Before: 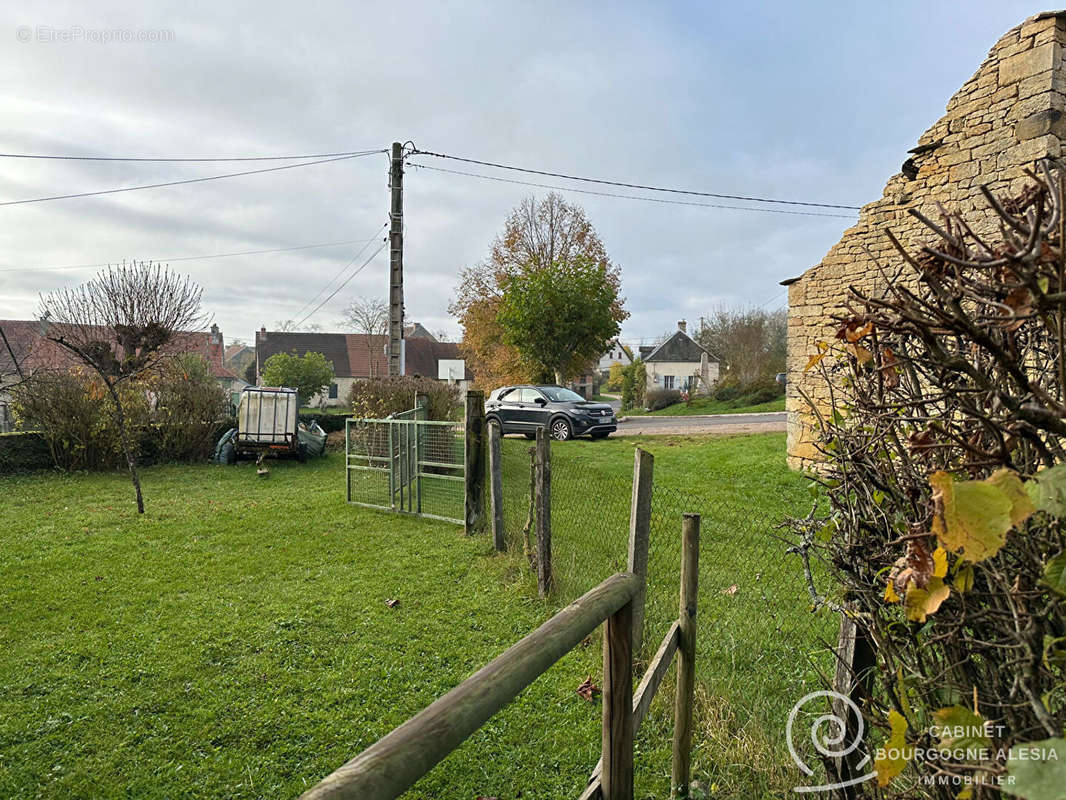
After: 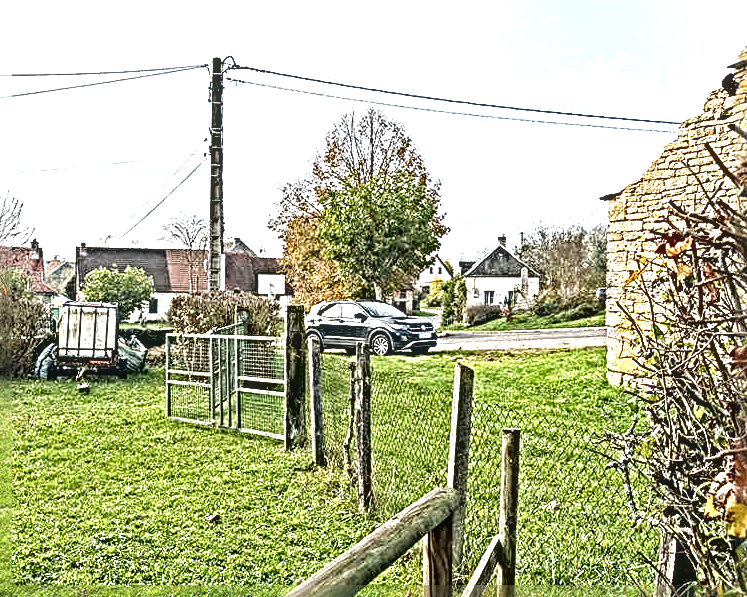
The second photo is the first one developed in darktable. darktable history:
contrast brightness saturation: contrast 0.015, saturation -0.051
exposure: exposure 1.215 EV, compensate exposure bias true, compensate highlight preservation false
crop and rotate: left 16.977%, top 10.699%, right 12.945%, bottom 14.674%
local contrast: on, module defaults
sharpen: radius 6.285, amount 1.798, threshold 0.216
